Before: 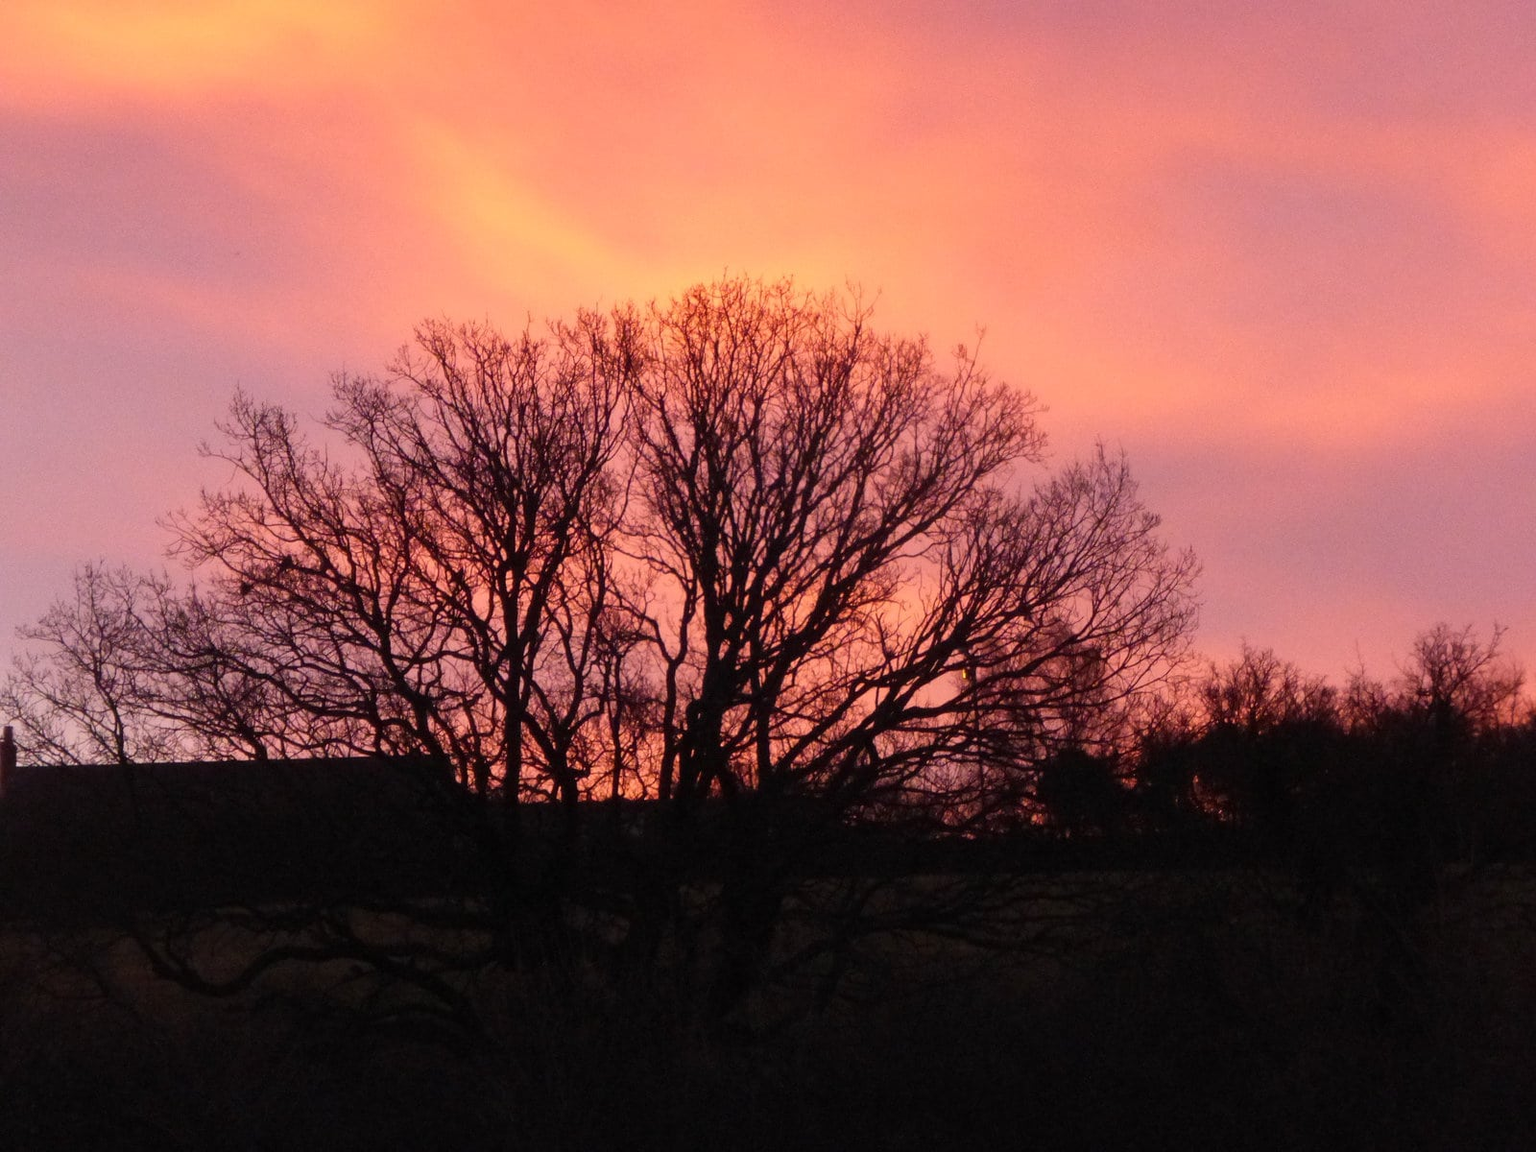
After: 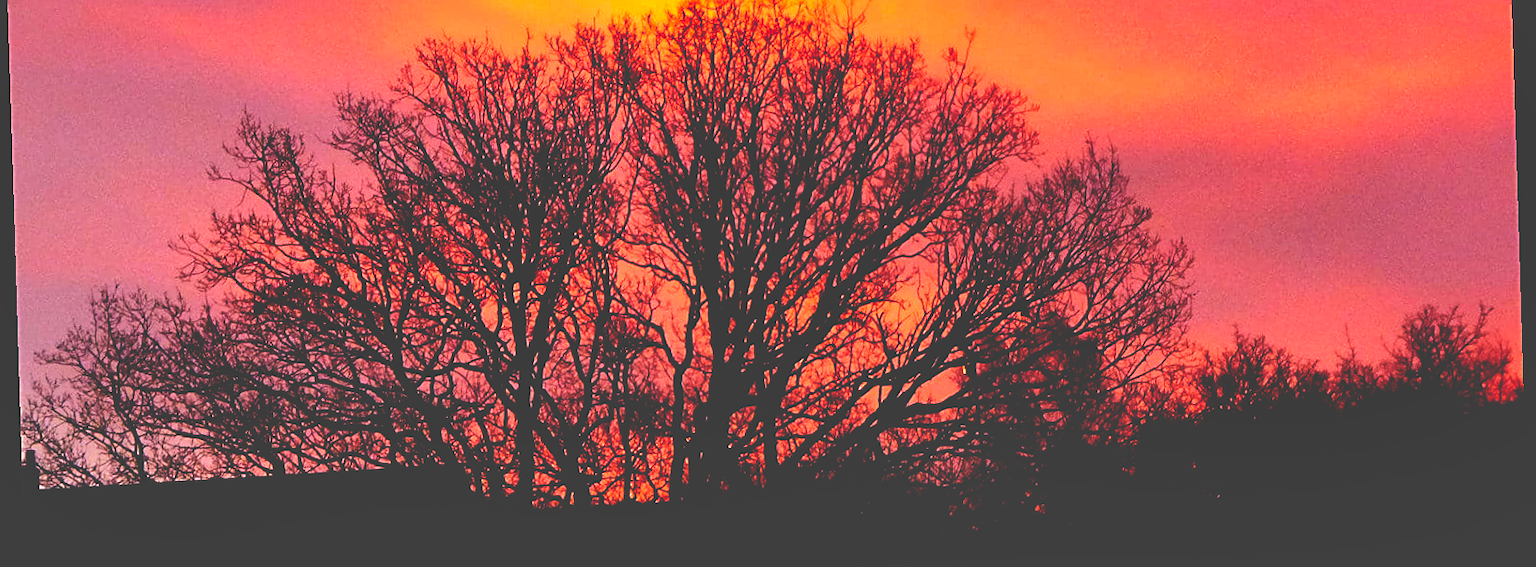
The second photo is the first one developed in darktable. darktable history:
shadows and highlights: shadows 40, highlights -60
exposure: exposure 0.178 EV, compensate exposure bias true, compensate highlight preservation false
haze removal: compatibility mode true, adaptive false
sharpen: on, module defaults
crop and rotate: top 26.056%, bottom 25.543%
base curve: curves: ch0 [(0, 0.036) (0.083, 0.04) (0.804, 1)], preserve colors none
rotate and perspective: rotation -1.77°, lens shift (horizontal) 0.004, automatic cropping off
